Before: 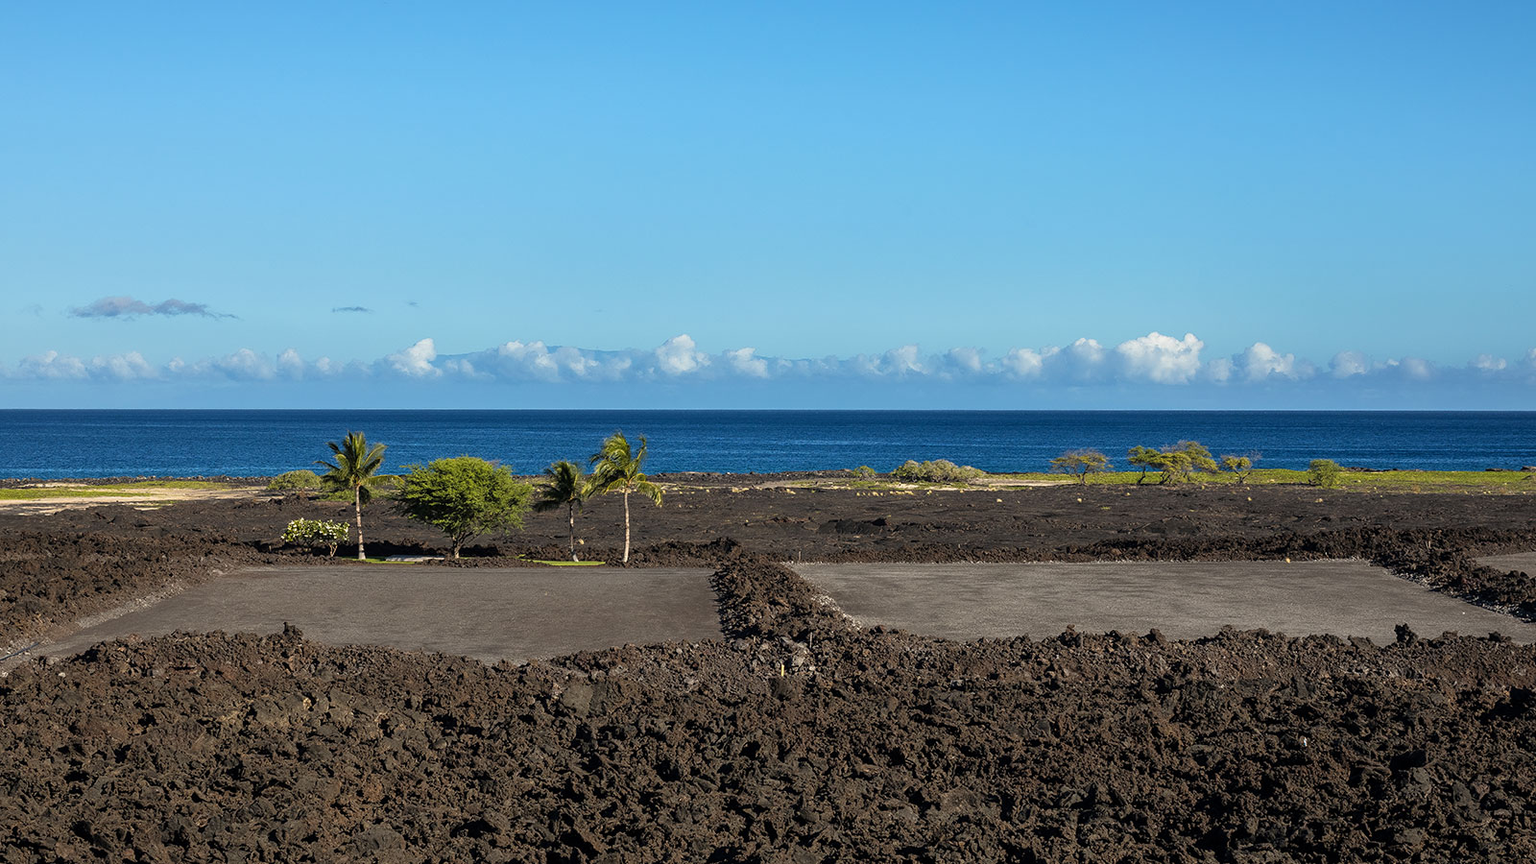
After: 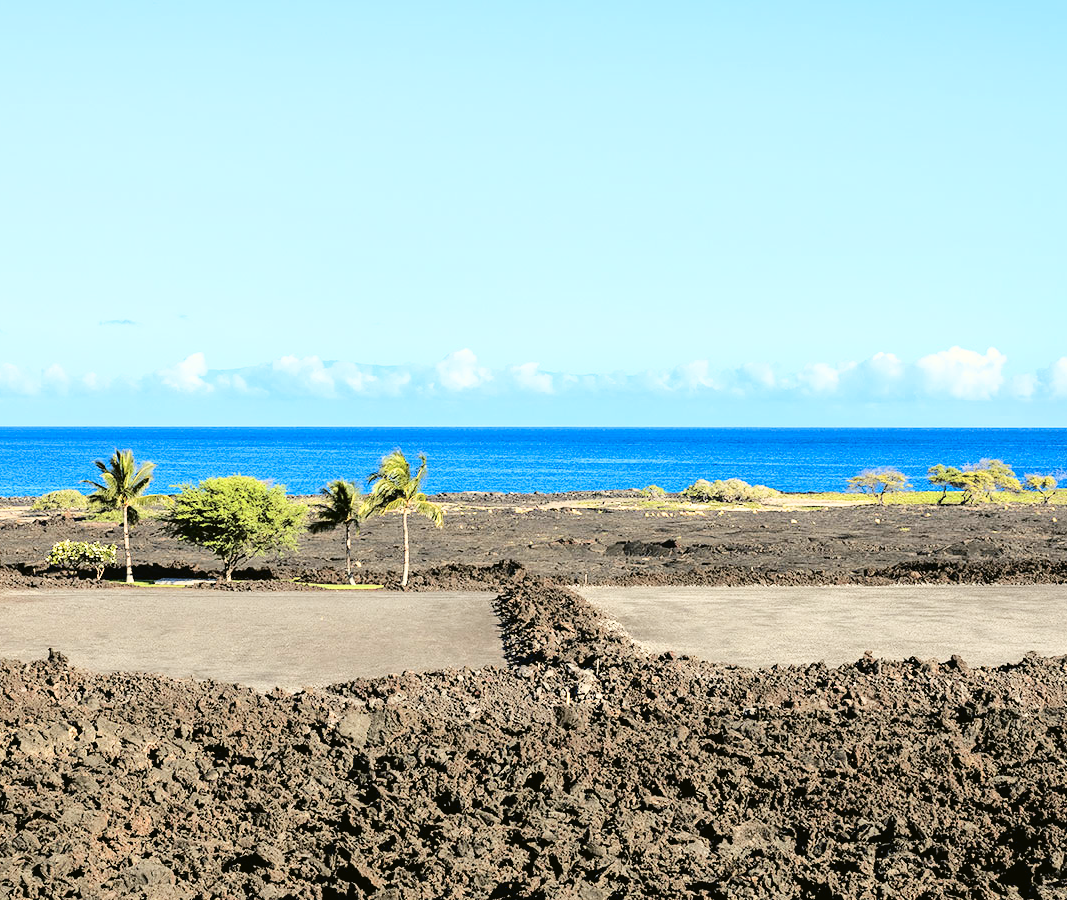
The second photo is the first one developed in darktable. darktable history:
crop and rotate: left 15.446%, right 17.836%
filmic rgb: hardness 4.17
white balance: emerald 1
exposure: black level correction 0.001, exposure 1.735 EV, compensate highlight preservation false
tone curve: curves: ch0 [(0, 0.023) (0.087, 0.065) (0.184, 0.168) (0.45, 0.54) (0.57, 0.683) (0.722, 0.825) (0.877, 0.948) (1, 1)]; ch1 [(0, 0) (0.388, 0.369) (0.447, 0.447) (0.505, 0.5) (0.534, 0.528) (0.573, 0.583) (0.663, 0.68) (1, 1)]; ch2 [(0, 0) (0.314, 0.223) (0.427, 0.405) (0.492, 0.505) (0.531, 0.55) (0.589, 0.599) (1, 1)], color space Lab, independent channels, preserve colors none
